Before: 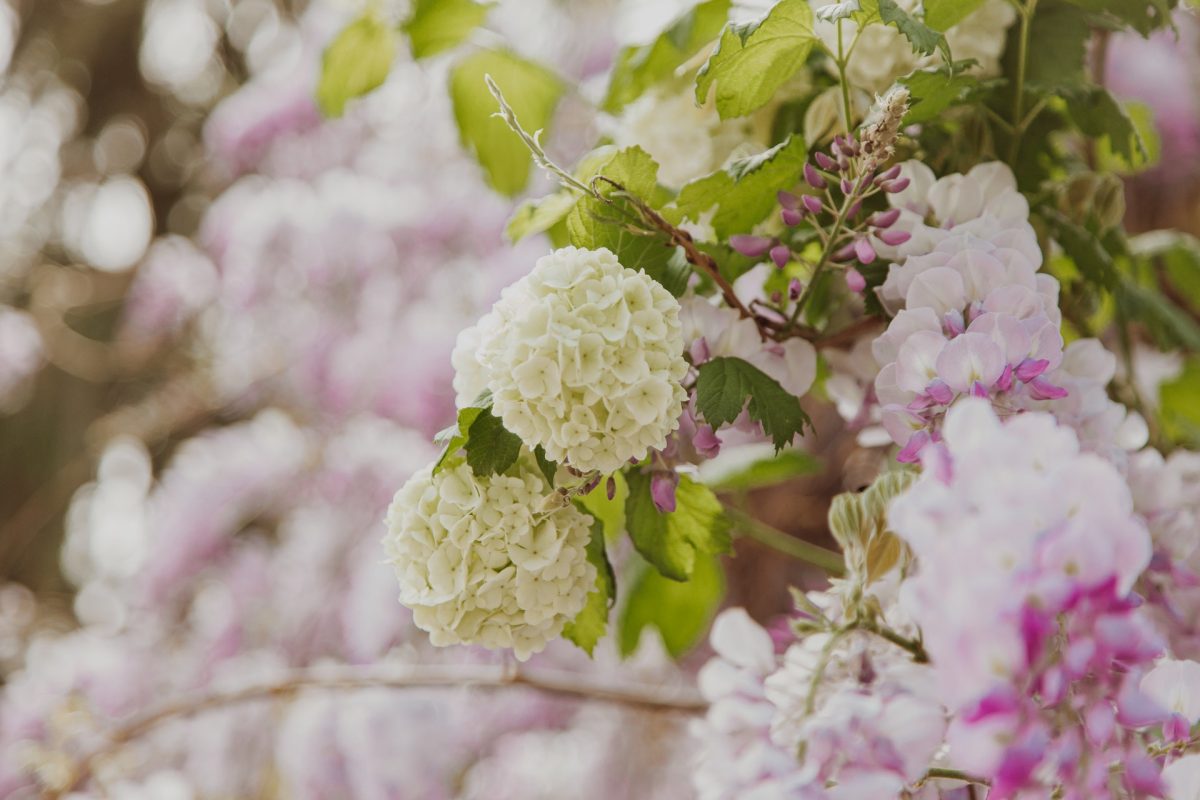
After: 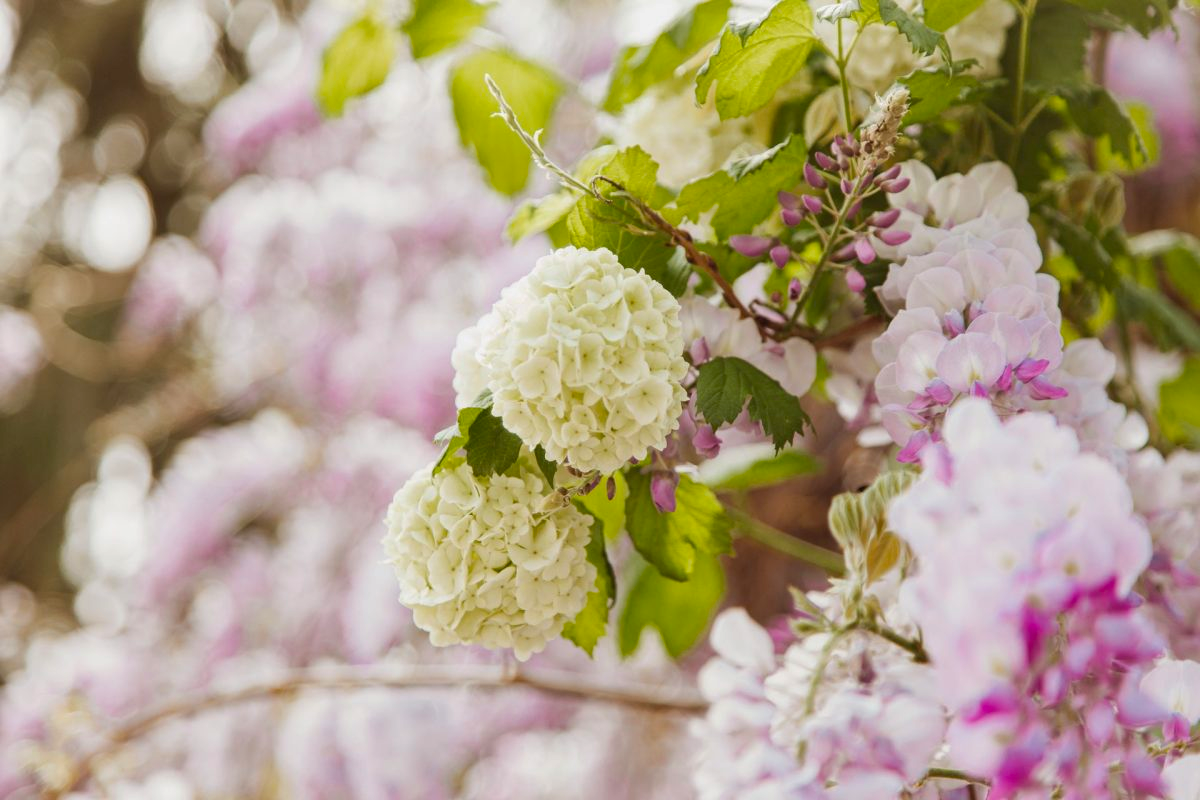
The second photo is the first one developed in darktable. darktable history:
color balance rgb: perceptual saturation grading › global saturation 17.516%, perceptual brilliance grading › highlights 8.181%, perceptual brilliance grading › mid-tones 4.218%, perceptual brilliance grading › shadows 1.623%
